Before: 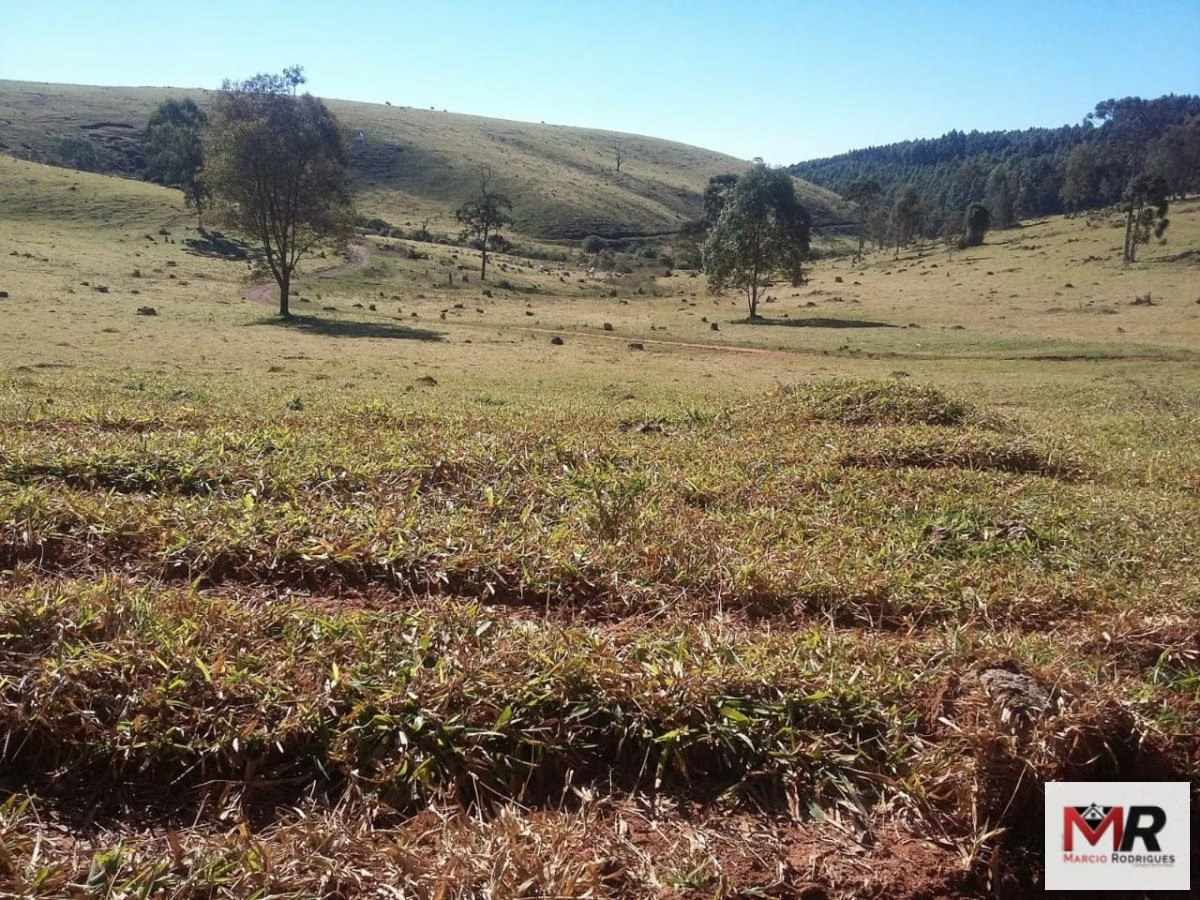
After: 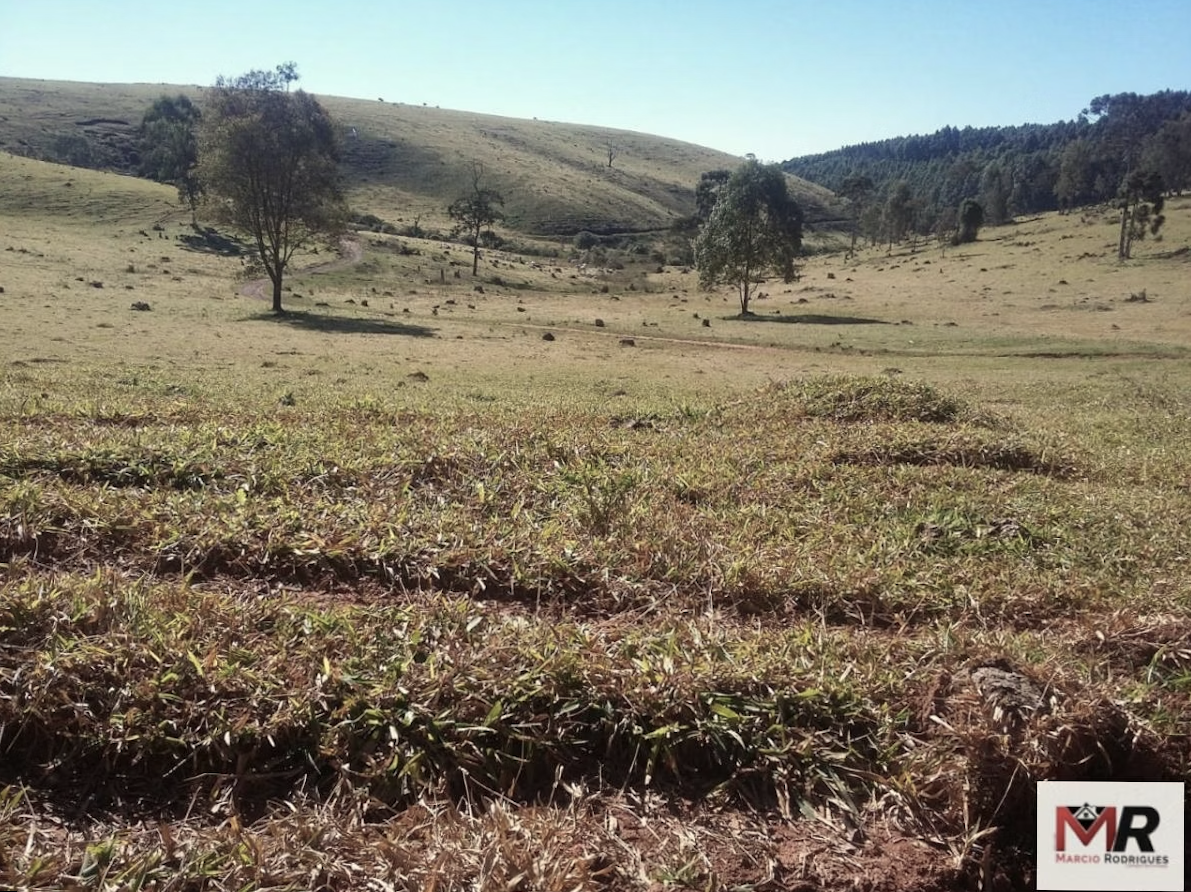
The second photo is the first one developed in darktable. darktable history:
color zones: curves: ch1 [(0.077, 0.436) (0.25, 0.5) (0.75, 0.5)]
color balance: input saturation 80.07%
color correction: highlights b* 3
rotate and perspective: rotation 0.192°, lens shift (horizontal) -0.015, crop left 0.005, crop right 0.996, crop top 0.006, crop bottom 0.99
